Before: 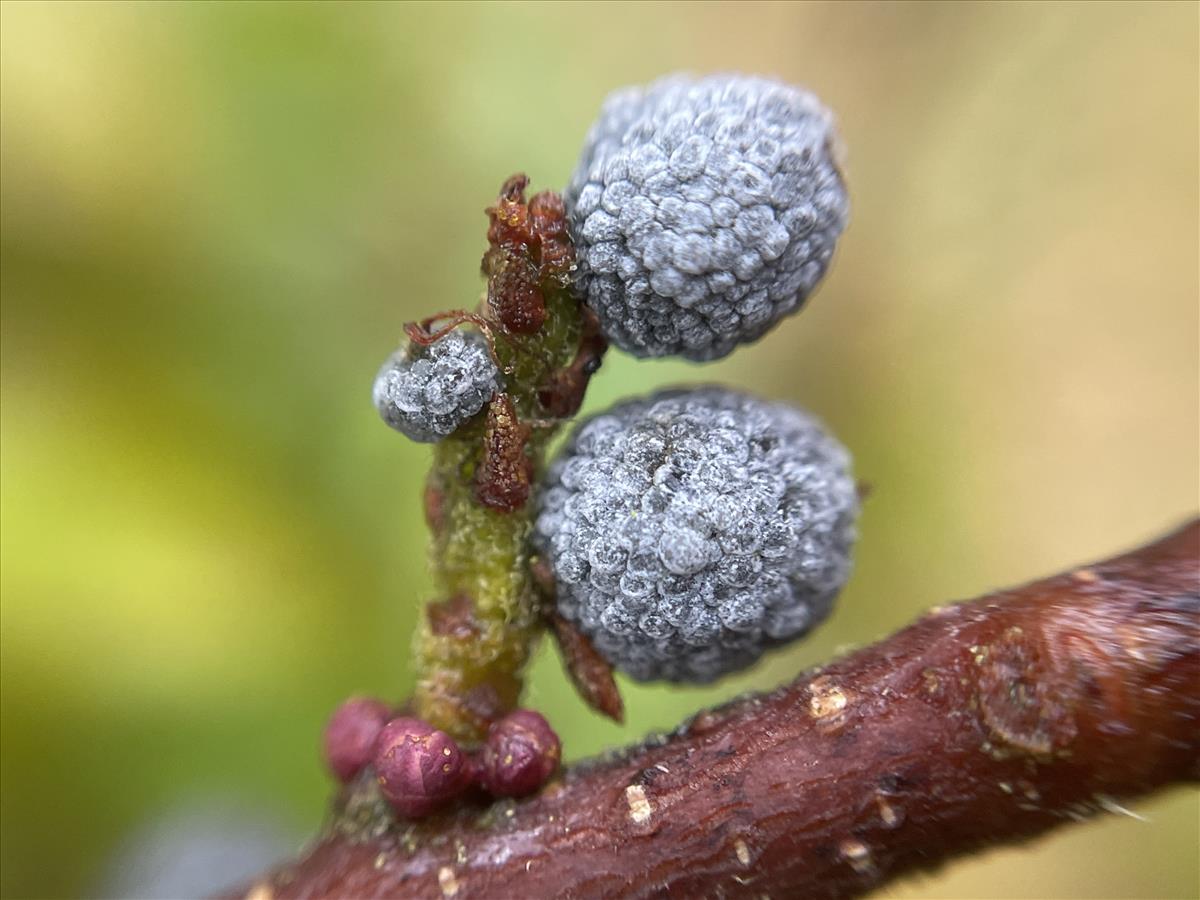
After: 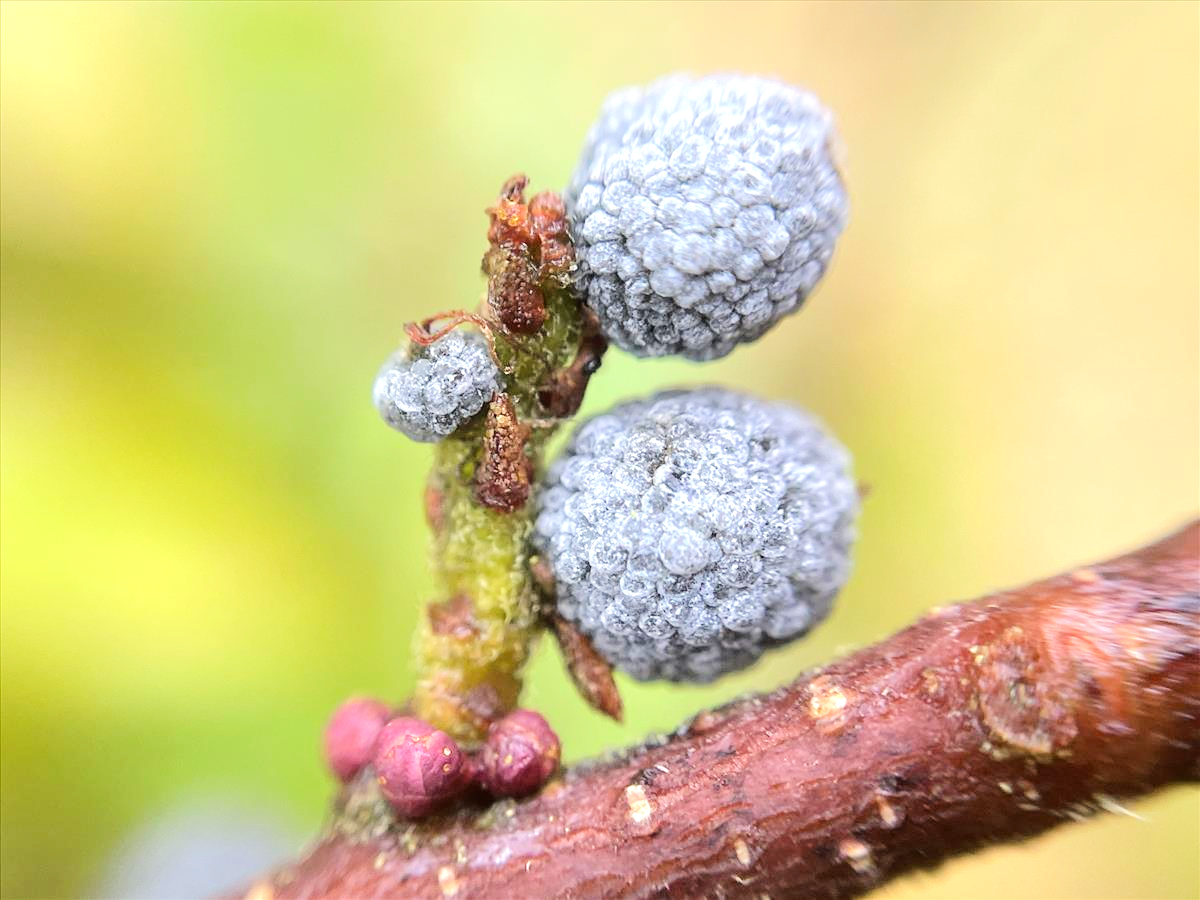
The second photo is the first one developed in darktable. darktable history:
exposure: exposure 0.379 EV, compensate exposure bias true, compensate highlight preservation false
tone equalizer: -7 EV 0.164 EV, -6 EV 0.581 EV, -5 EV 1.15 EV, -4 EV 1.29 EV, -3 EV 1.13 EV, -2 EV 0.6 EV, -1 EV 0.159 EV, edges refinement/feathering 500, mask exposure compensation -1.57 EV, preserve details no
